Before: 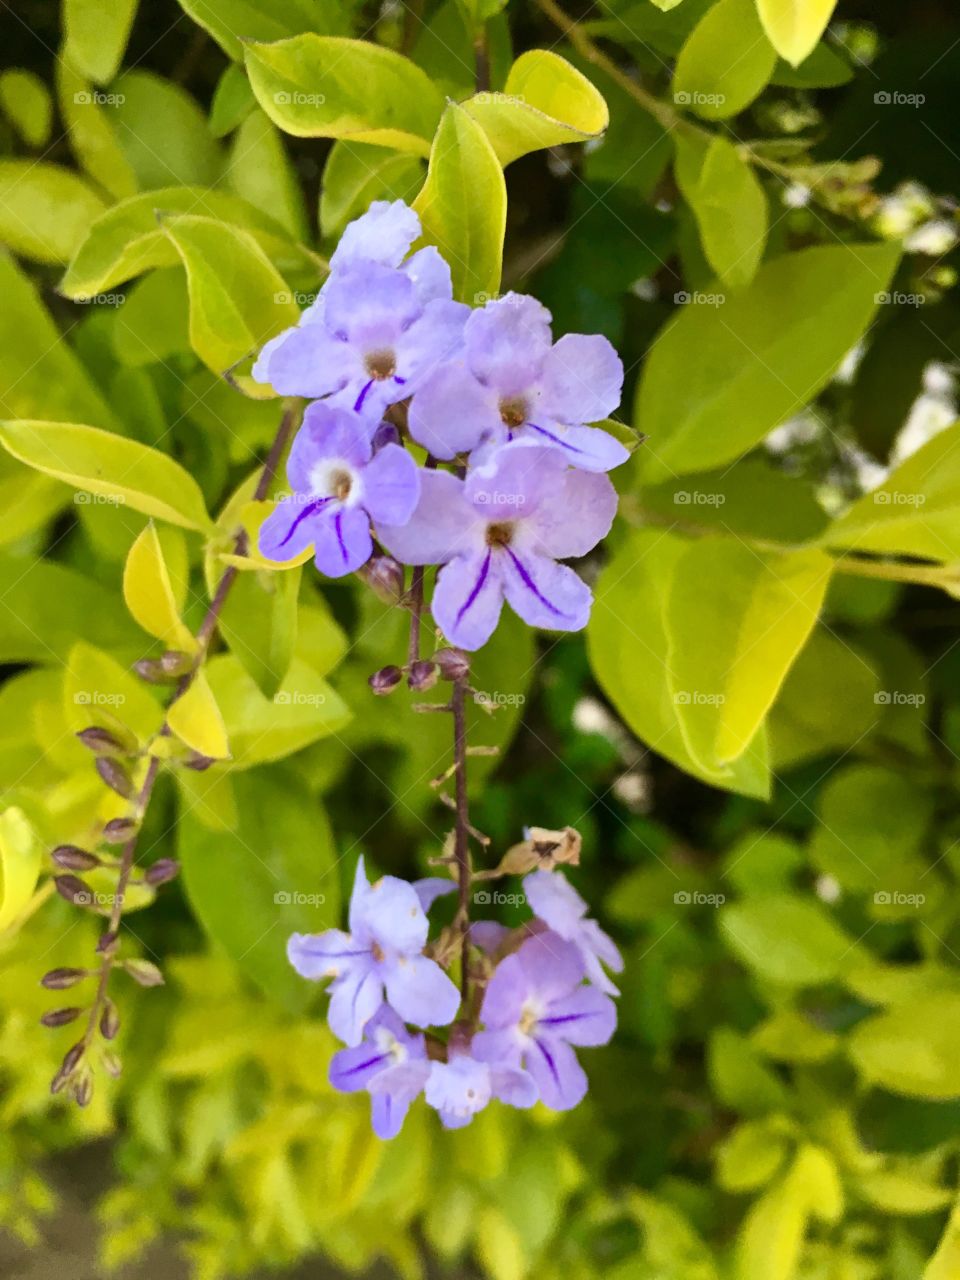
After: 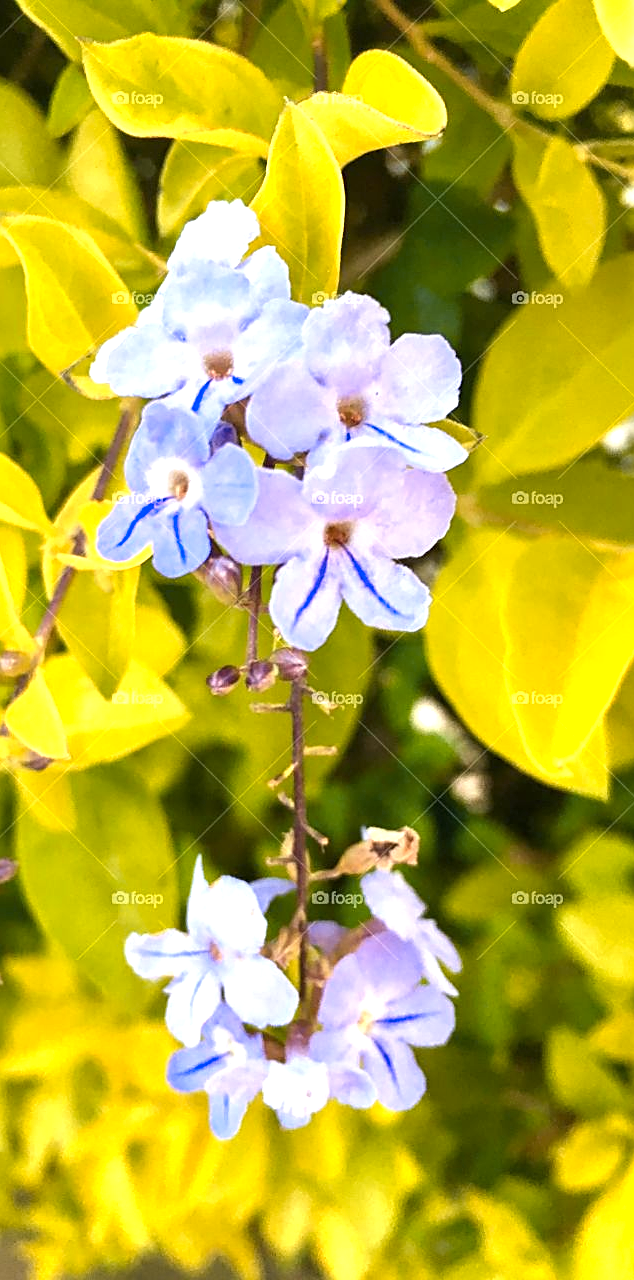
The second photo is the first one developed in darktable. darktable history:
exposure: exposure 1 EV, compensate highlight preservation false
sharpen: on, module defaults
crop: left 16.949%, right 16.956%
color zones: curves: ch1 [(0.309, 0.524) (0.41, 0.329) (0.508, 0.509)]; ch2 [(0.25, 0.457) (0.75, 0.5)]
